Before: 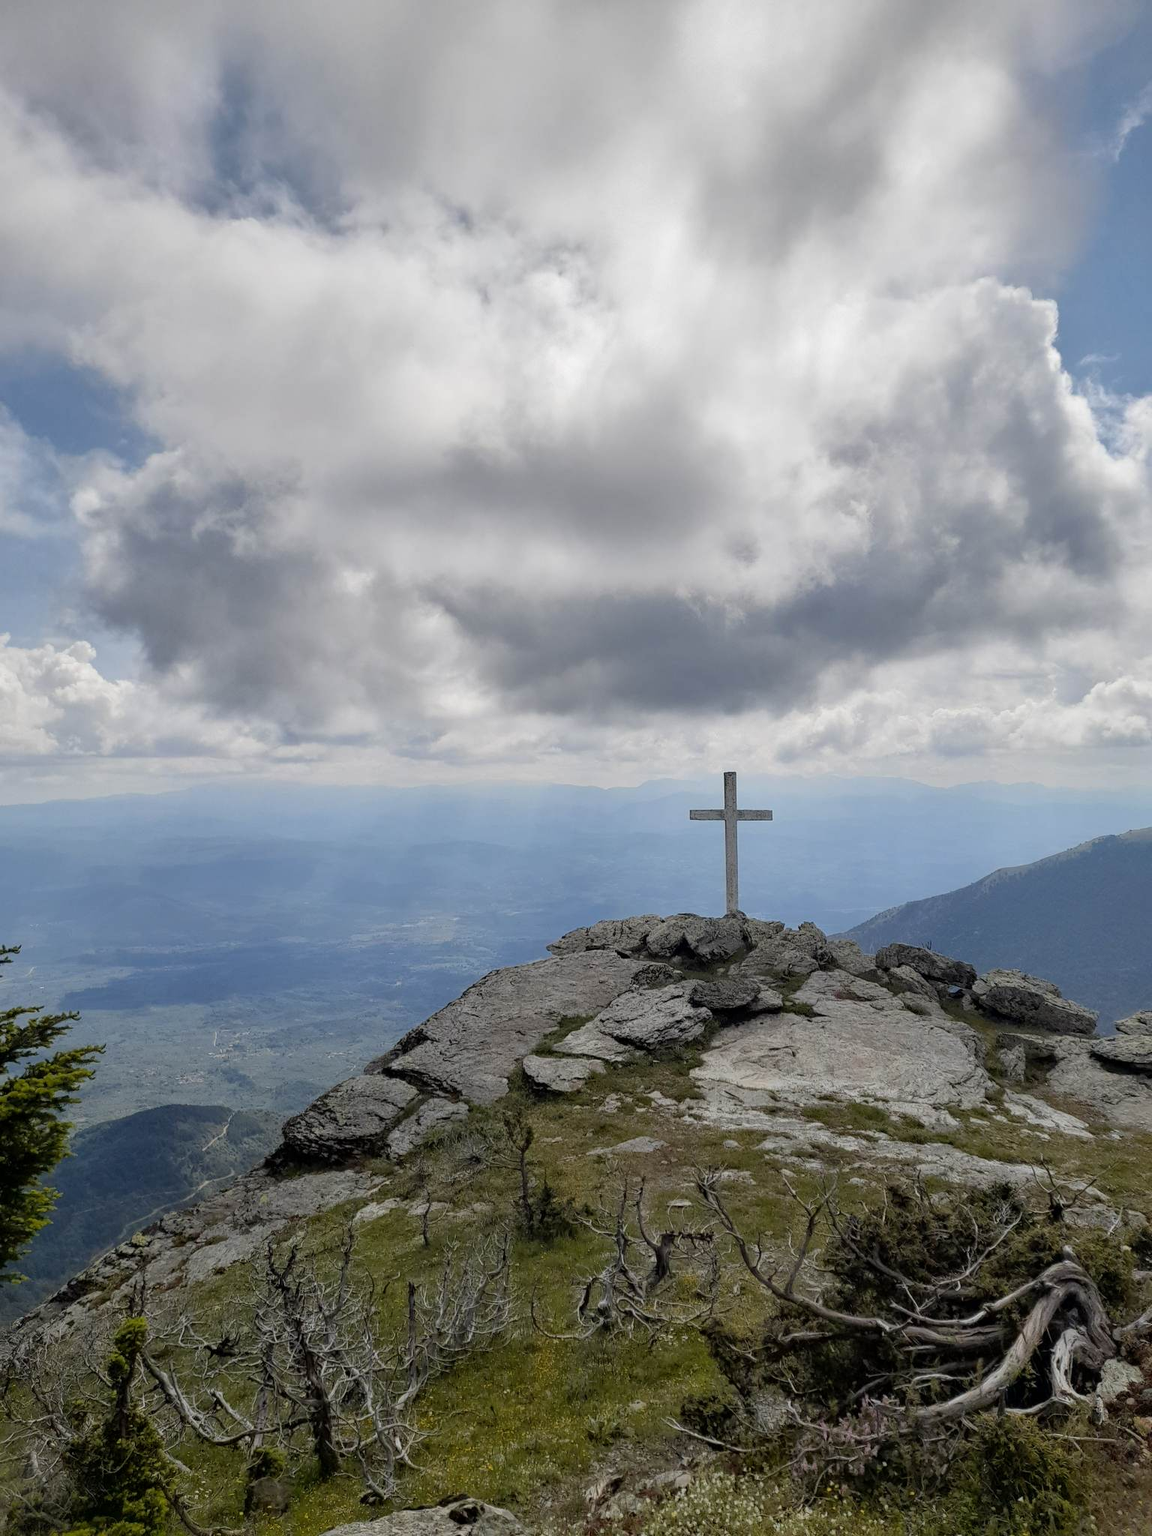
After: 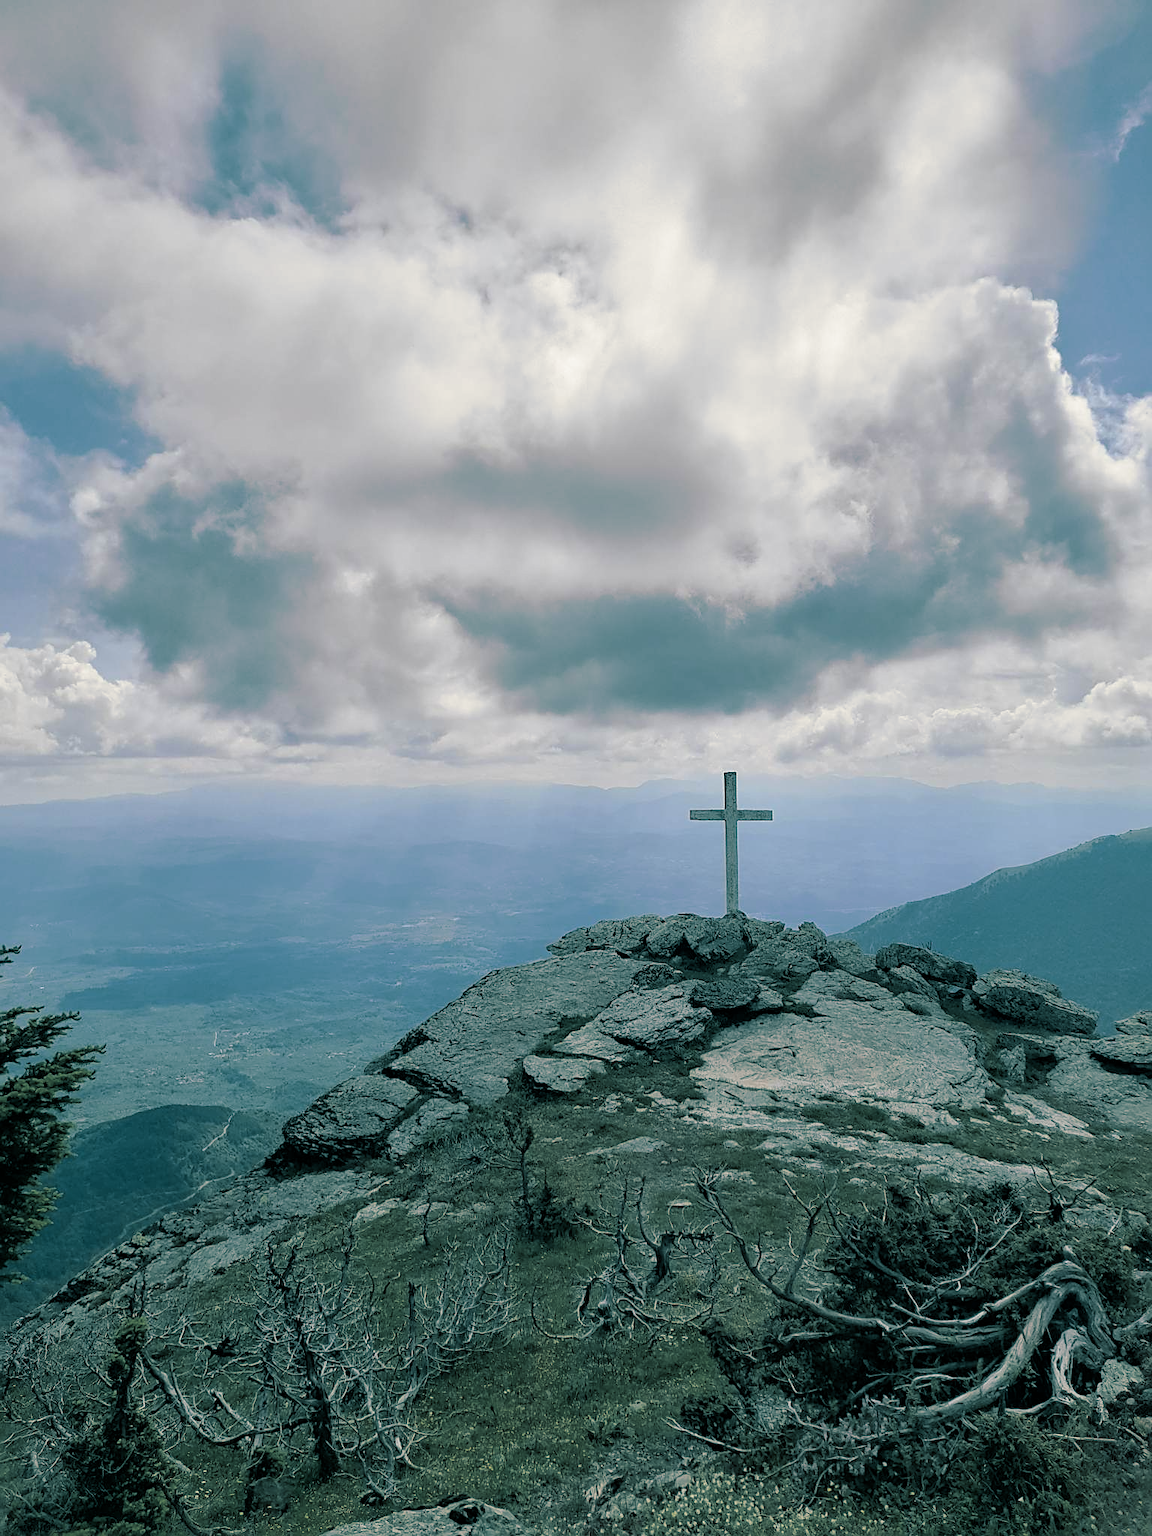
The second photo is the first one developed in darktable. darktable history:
sharpen: on, module defaults
tone equalizer: on, module defaults
split-toning: shadows › hue 186.43°, highlights › hue 49.29°, compress 30.29%
